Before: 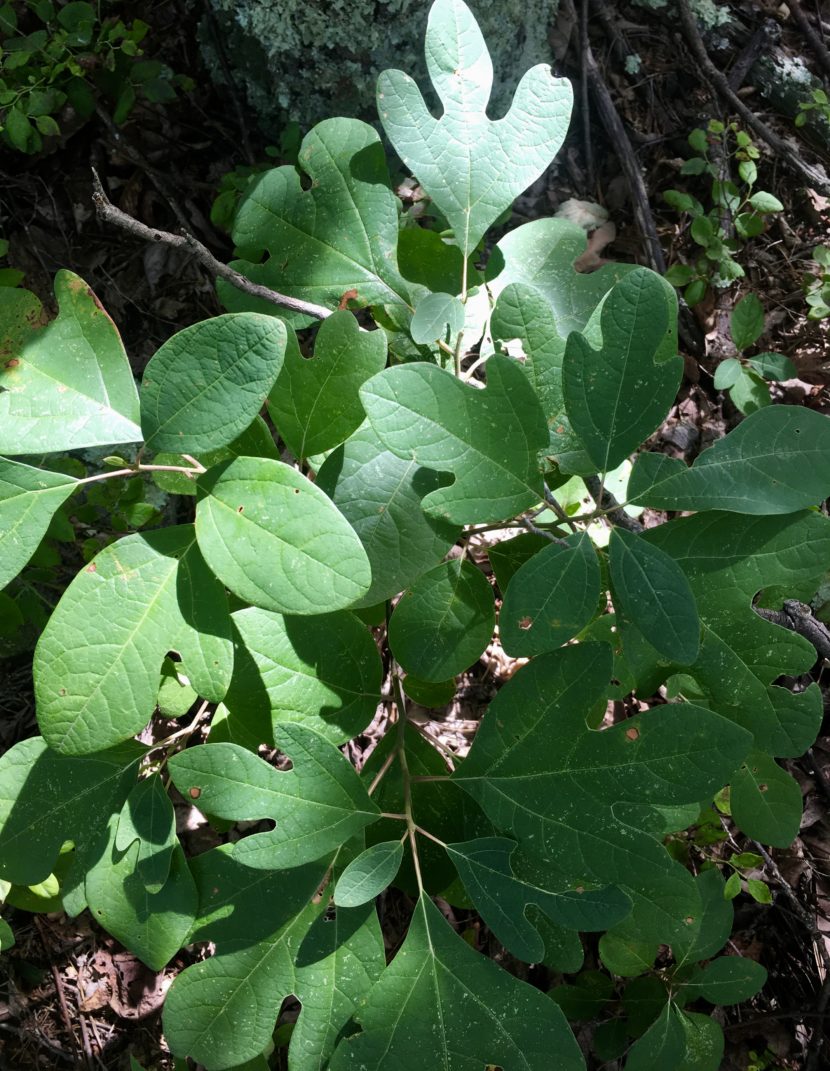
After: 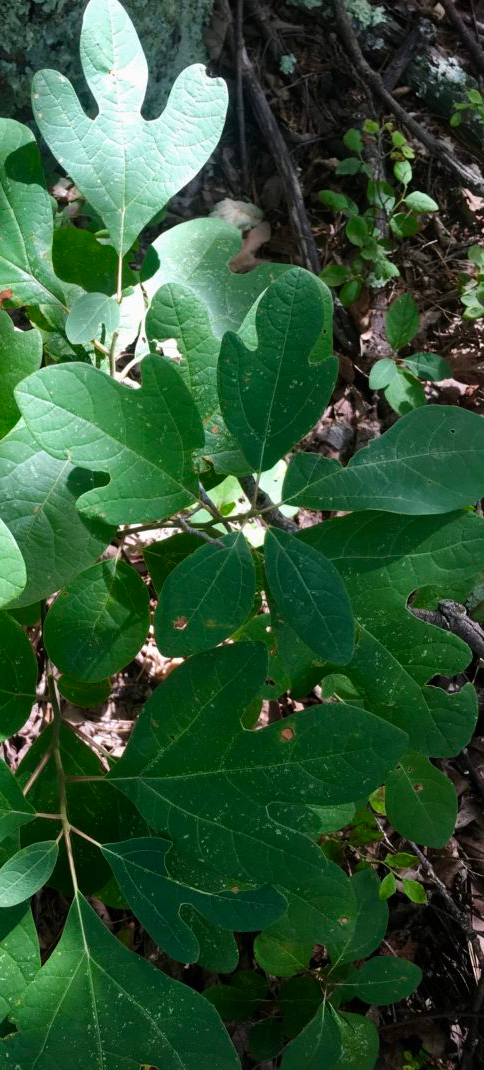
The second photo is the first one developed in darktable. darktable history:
crop: left 41.652%
